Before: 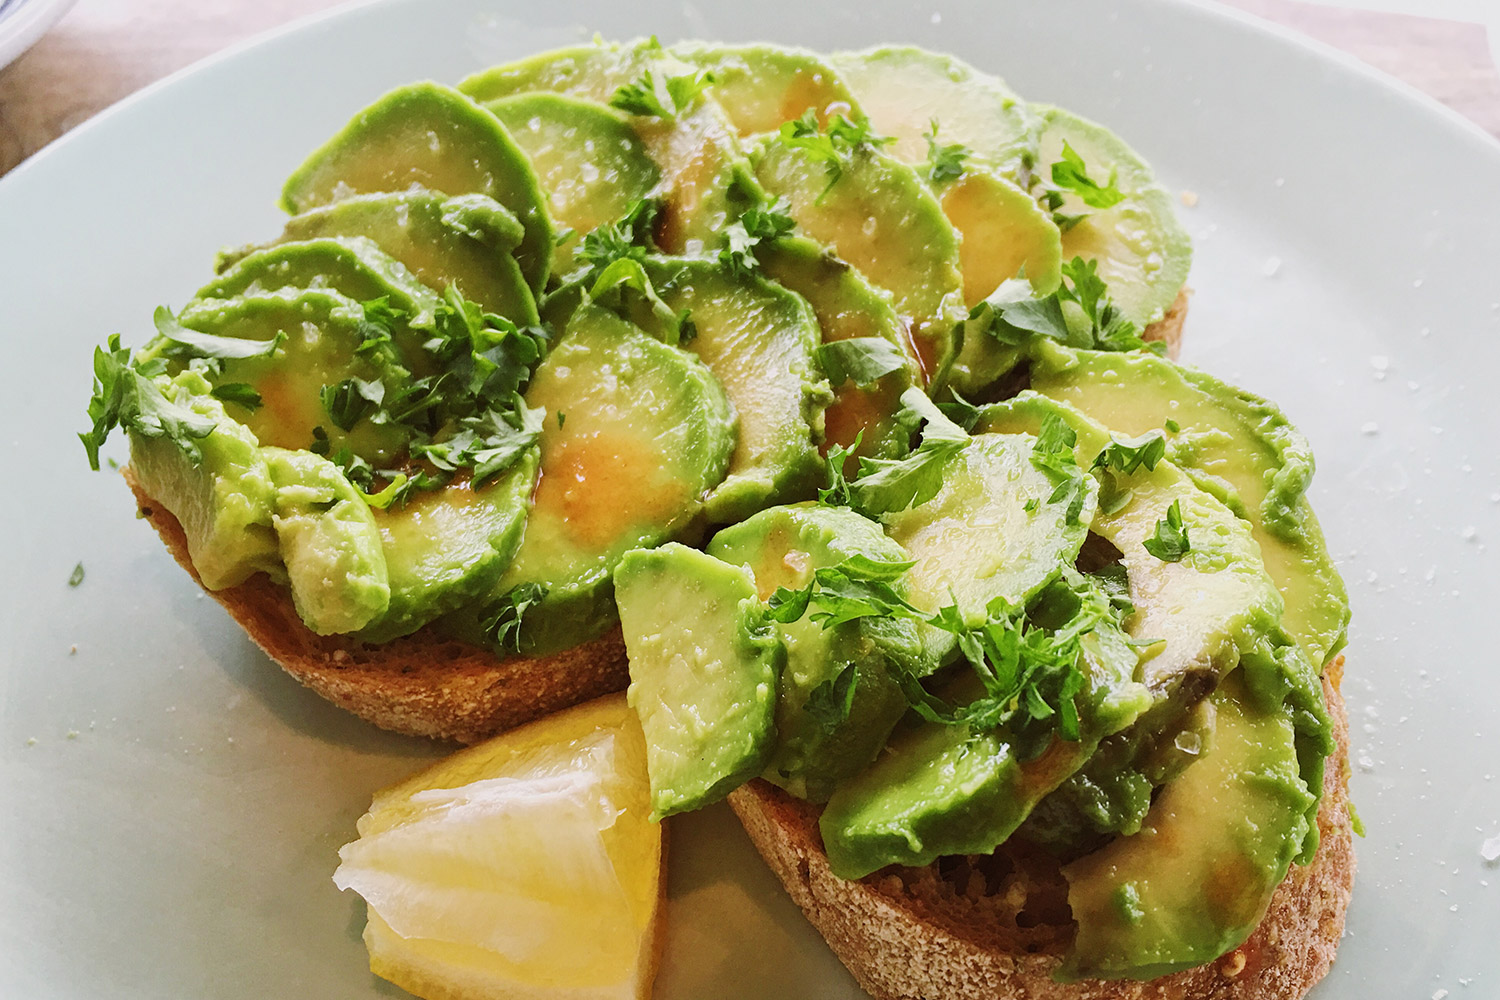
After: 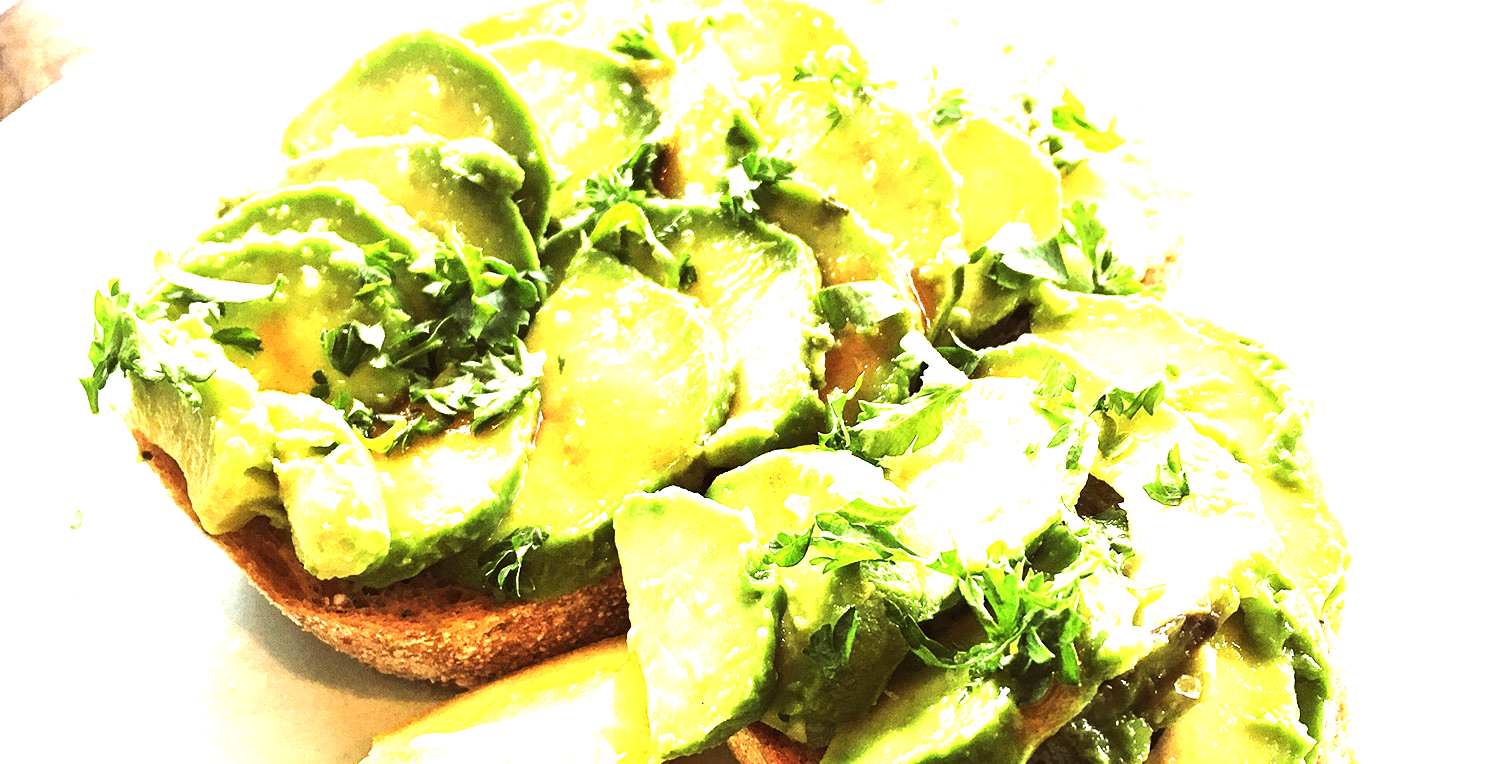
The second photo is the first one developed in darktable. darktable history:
crop: top 5.616%, bottom 17.969%
exposure: exposure 1.089 EV, compensate exposure bias true, compensate highlight preservation false
tone equalizer: -8 EV -1.06 EV, -7 EV -1.02 EV, -6 EV -0.887 EV, -5 EV -0.591 EV, -3 EV 0.601 EV, -2 EV 0.867 EV, -1 EV 0.997 EV, +0 EV 1.06 EV, edges refinement/feathering 500, mask exposure compensation -1.57 EV, preserve details no
